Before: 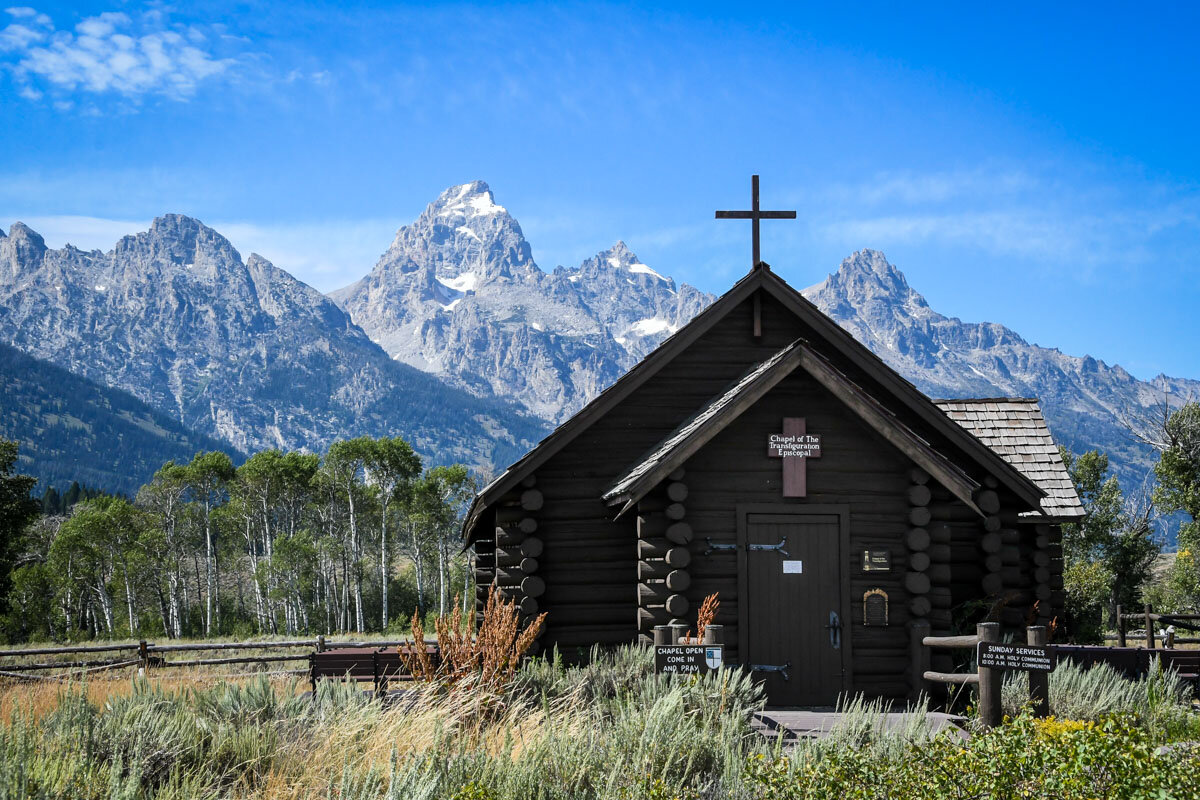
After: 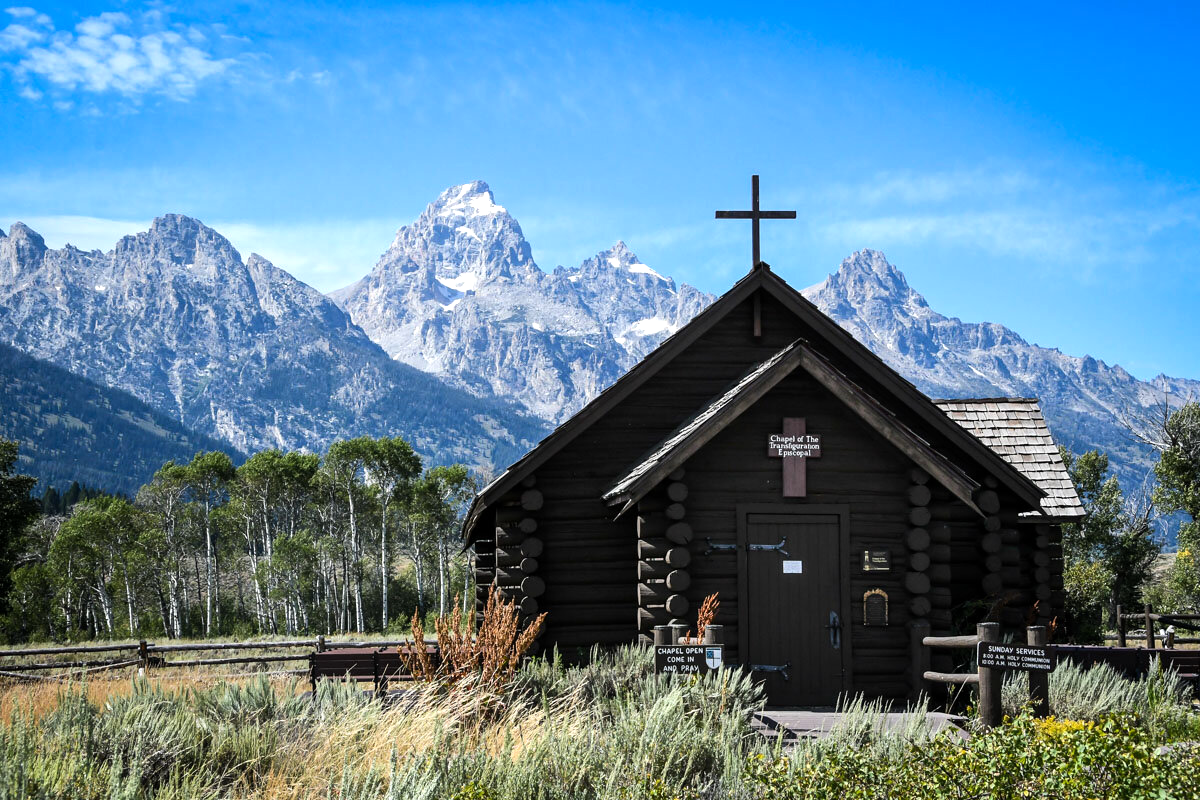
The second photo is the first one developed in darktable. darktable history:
tone equalizer: -8 EV -0.426 EV, -7 EV -0.366 EV, -6 EV -0.347 EV, -5 EV -0.206 EV, -3 EV 0.24 EV, -2 EV 0.315 EV, -1 EV 0.391 EV, +0 EV 0.414 EV, edges refinement/feathering 500, mask exposure compensation -1.57 EV, preserve details no
